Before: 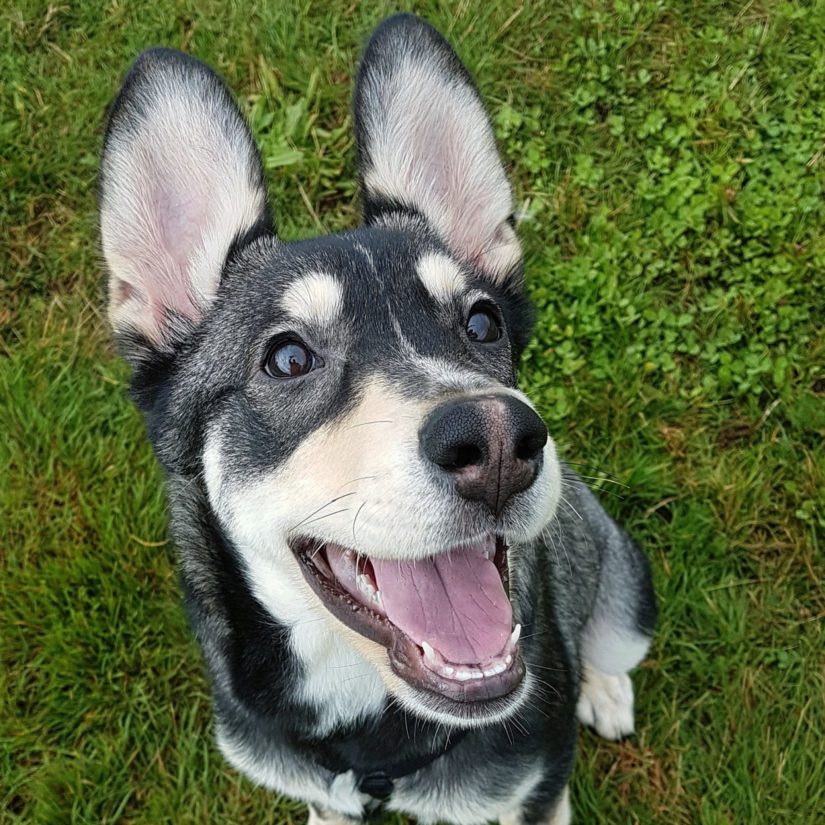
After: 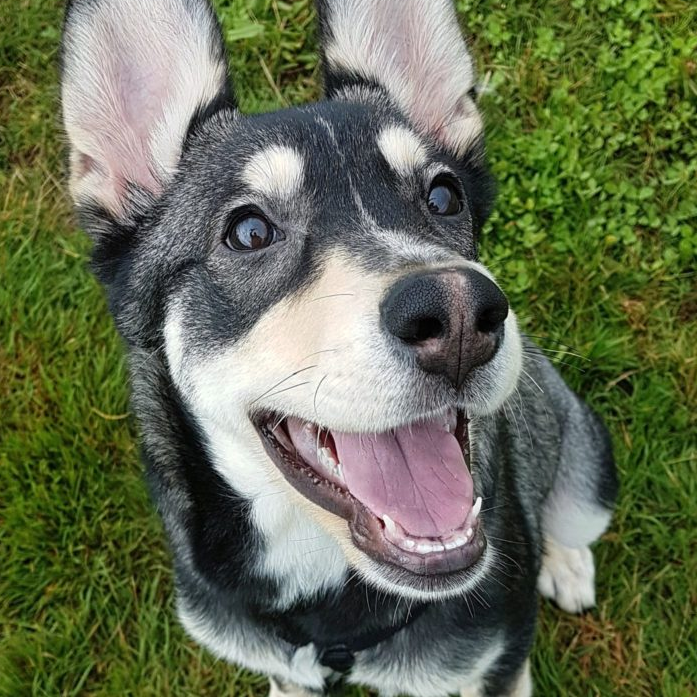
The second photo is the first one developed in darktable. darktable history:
crop and rotate: left 4.842%, top 15.51%, right 10.668%
exposure: exposure 0.02 EV, compensate highlight preservation false
